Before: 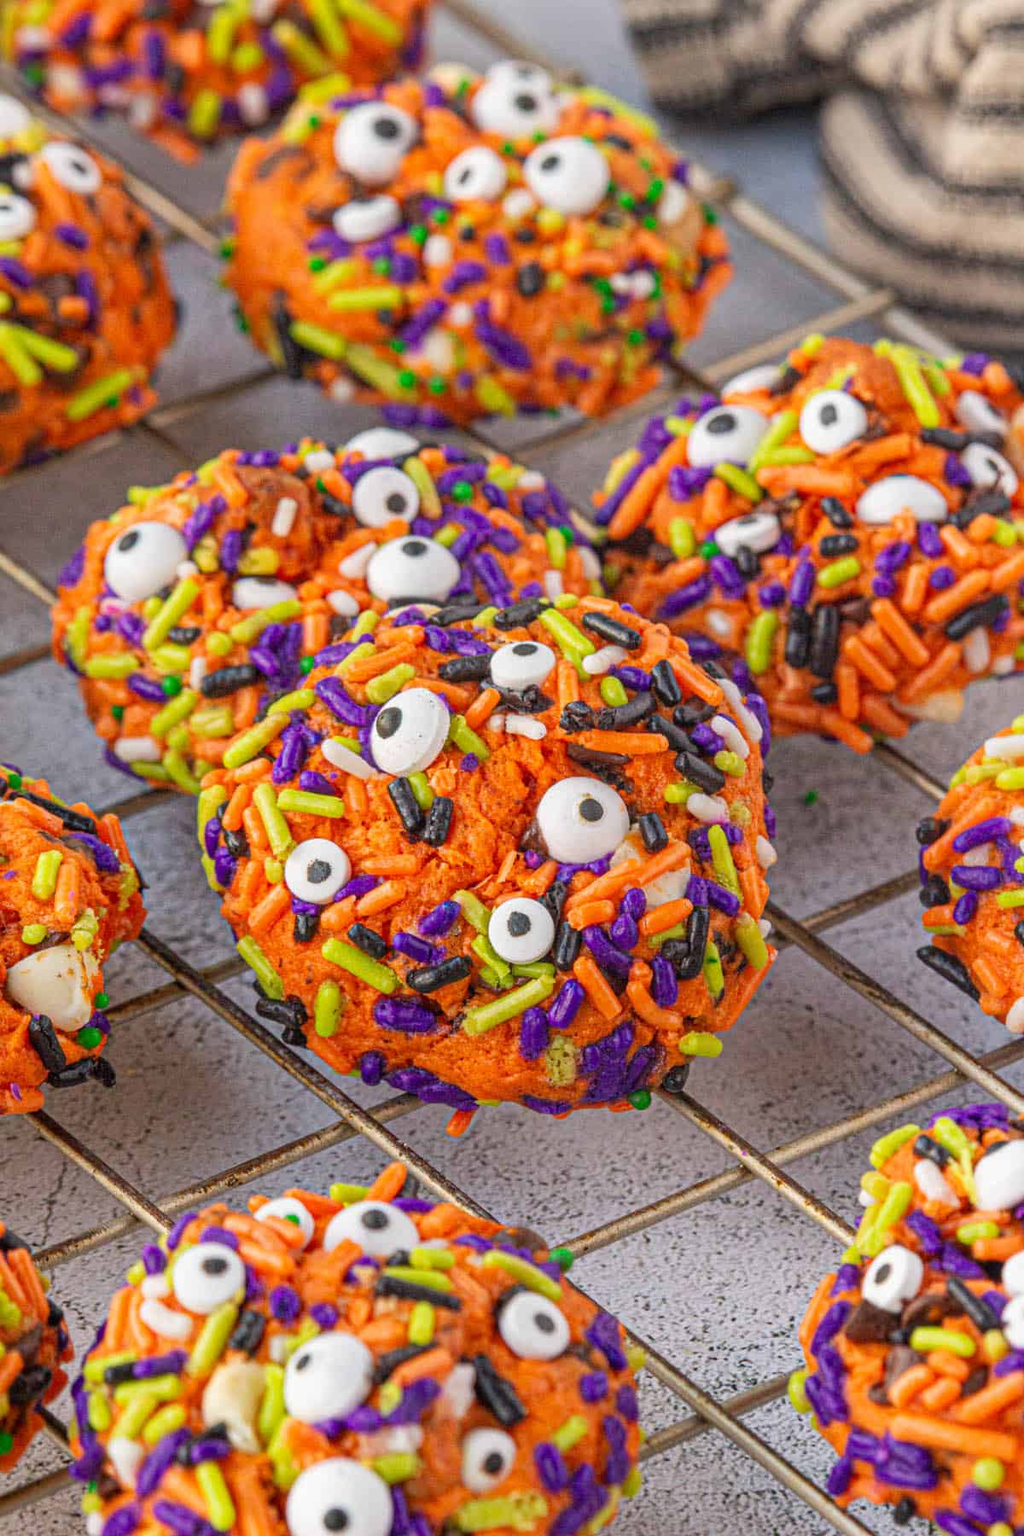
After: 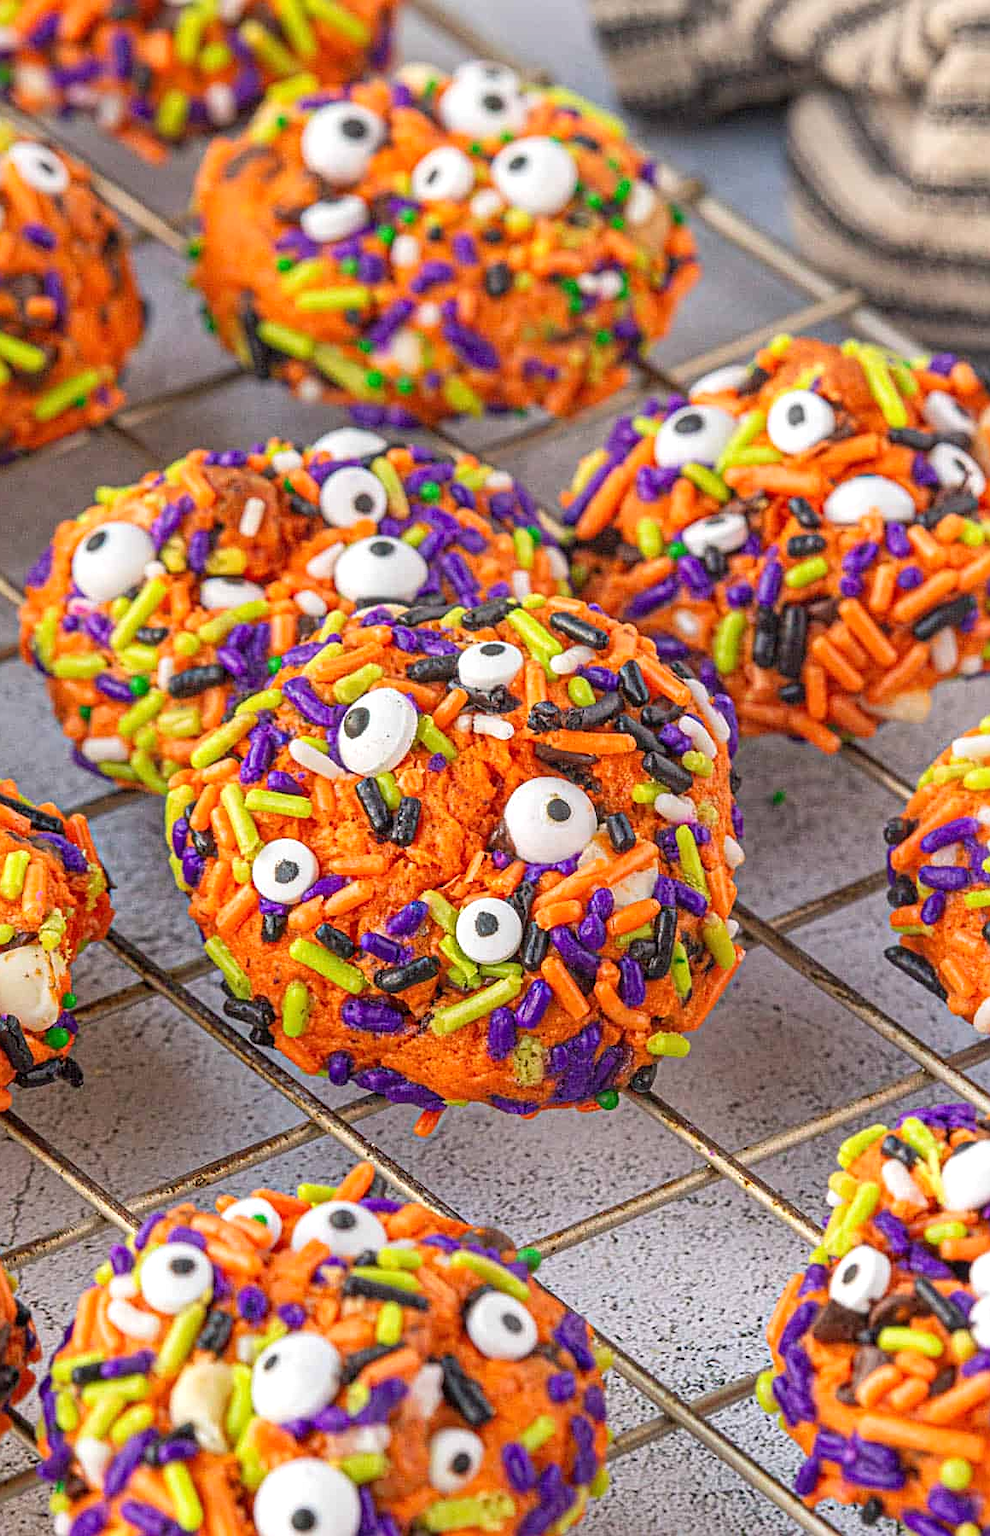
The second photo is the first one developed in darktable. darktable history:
sharpen: on, module defaults
crop and rotate: left 3.238%
exposure: exposure 0.207 EV, compensate highlight preservation false
